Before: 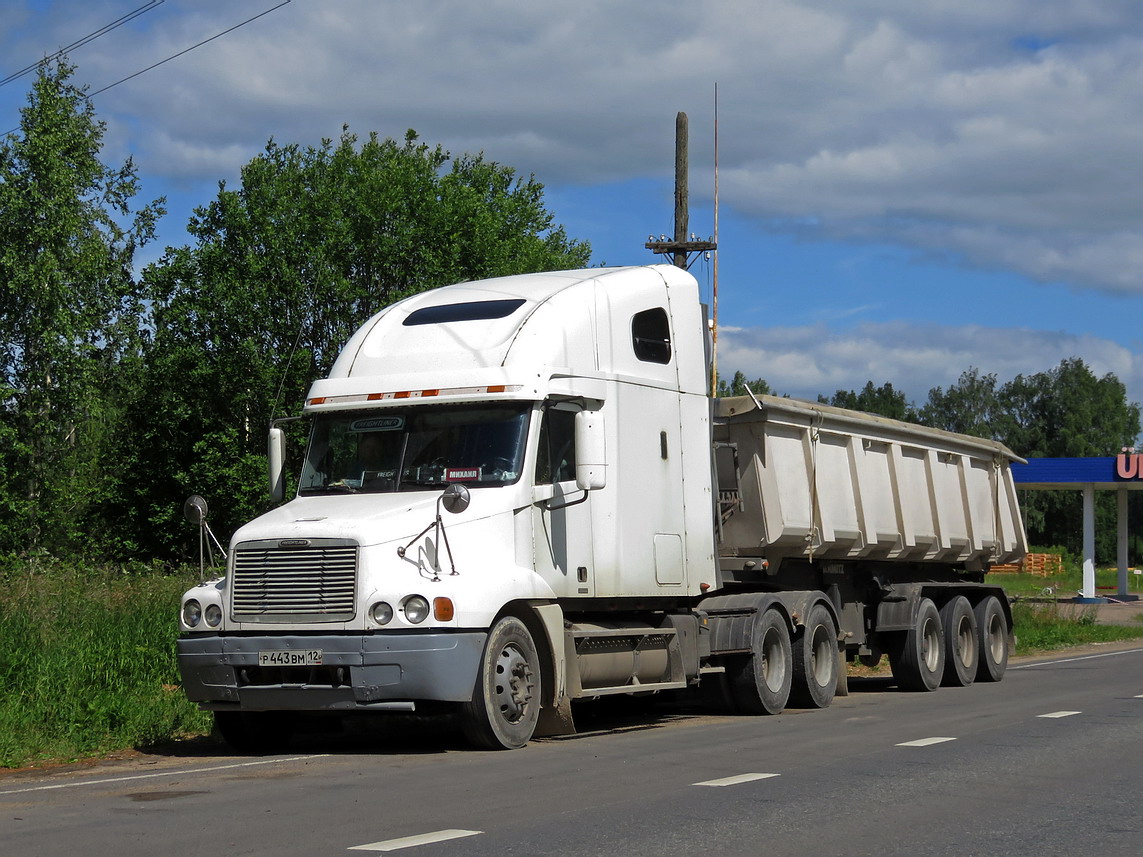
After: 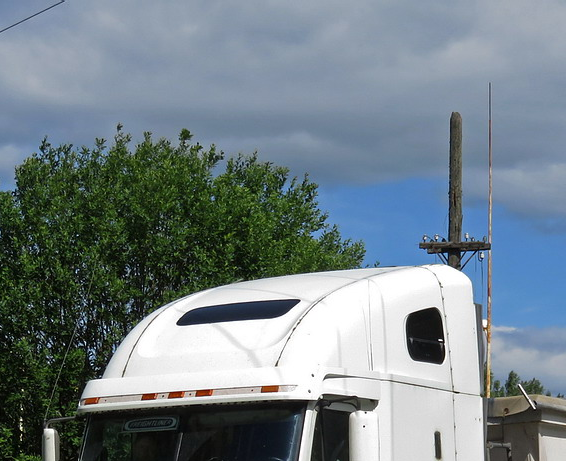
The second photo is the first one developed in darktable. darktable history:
crop: left 19.853%, right 30.594%, bottom 46.187%
